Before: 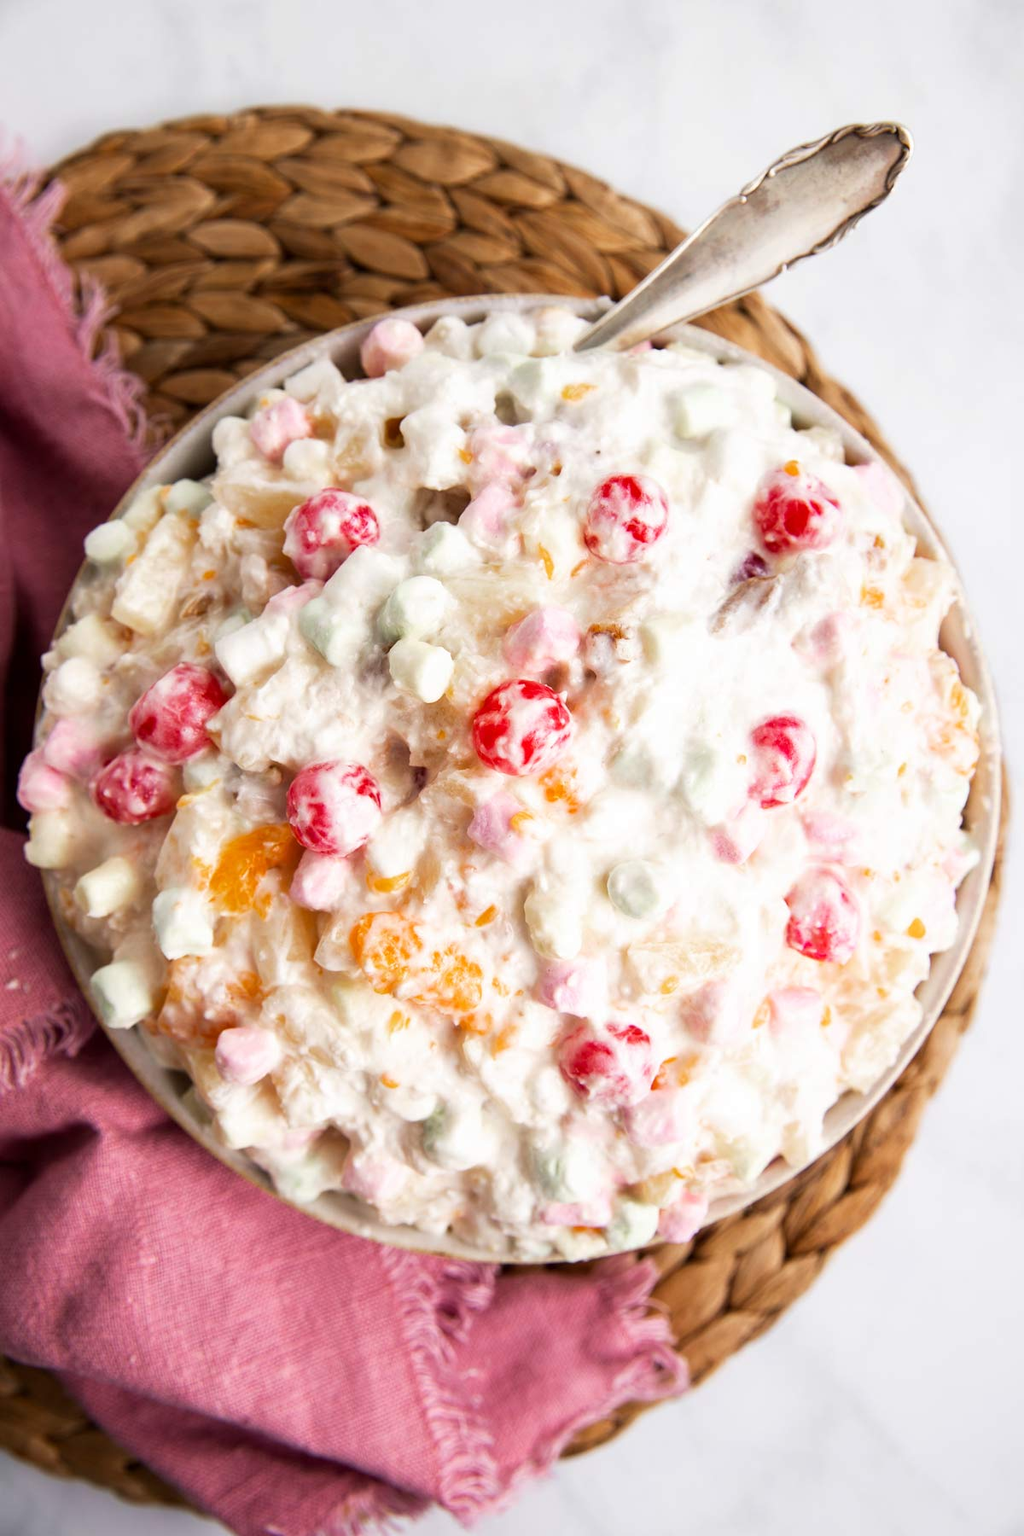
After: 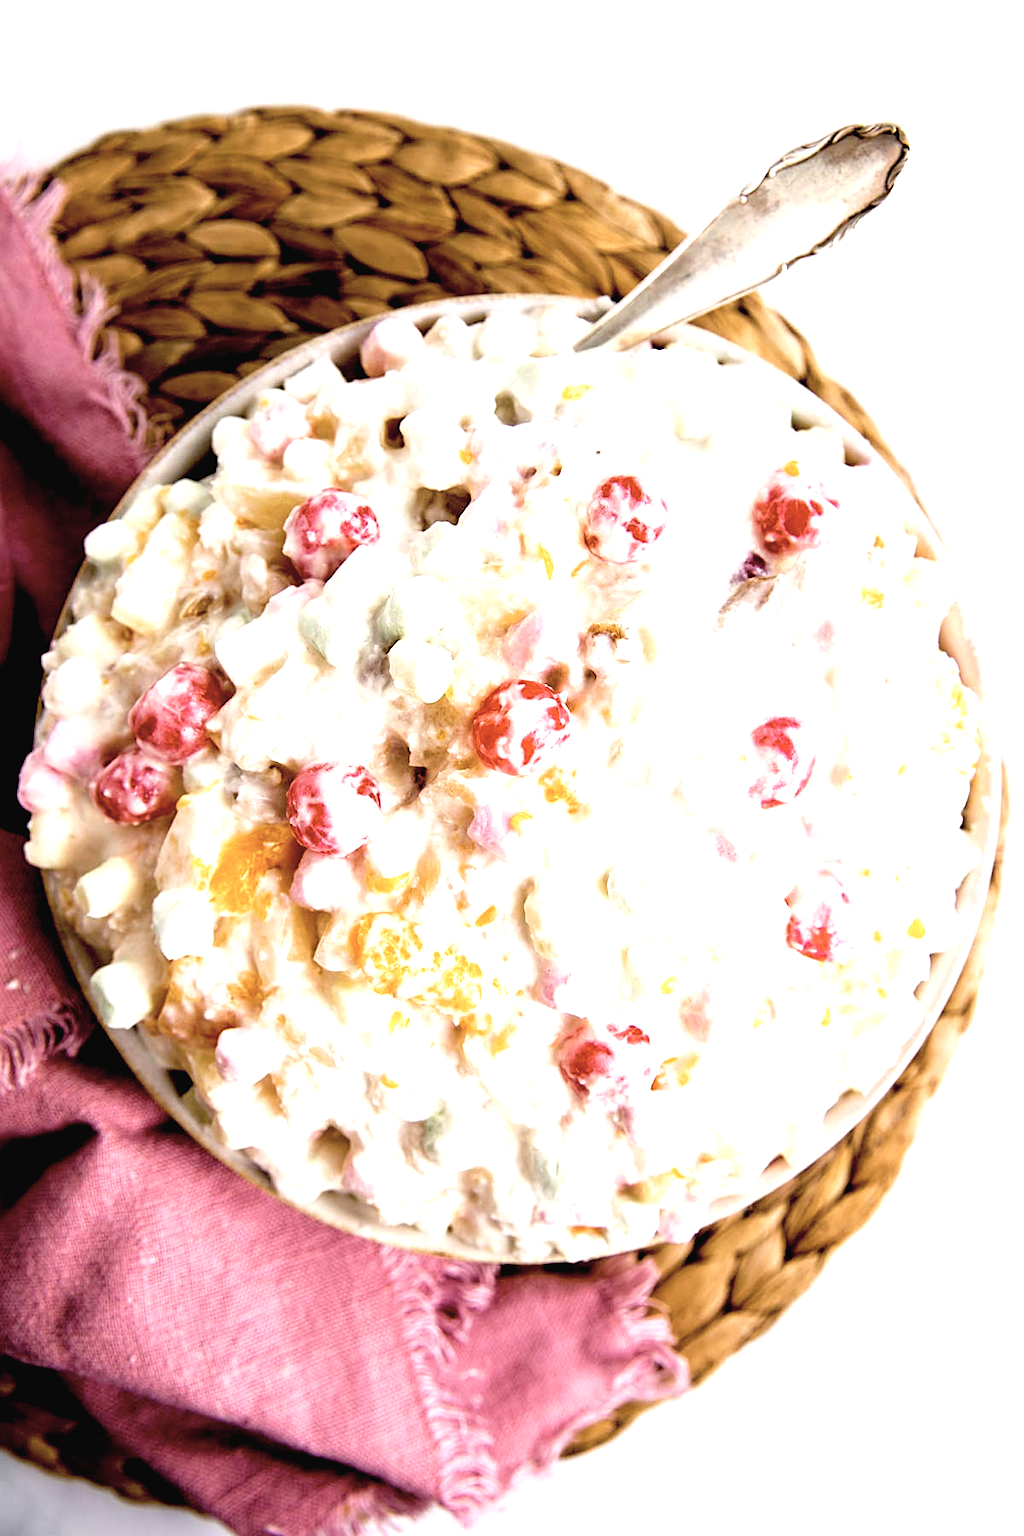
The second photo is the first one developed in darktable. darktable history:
sharpen: on, module defaults
color balance rgb: perceptual saturation grading › global saturation 25%, global vibrance 20%
exposure: black level correction 0.035, exposure 0.9 EV, compensate highlight preservation false
contrast brightness saturation: contrast -0.05, saturation -0.41
